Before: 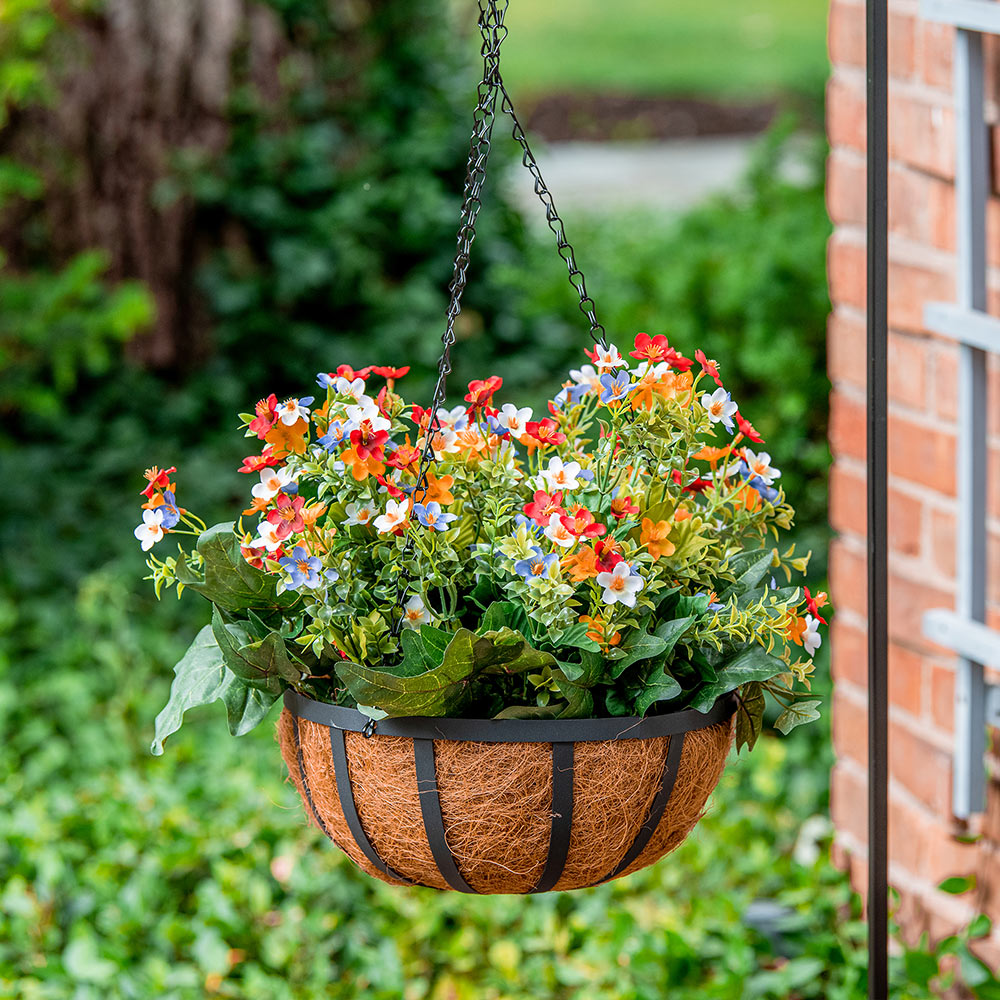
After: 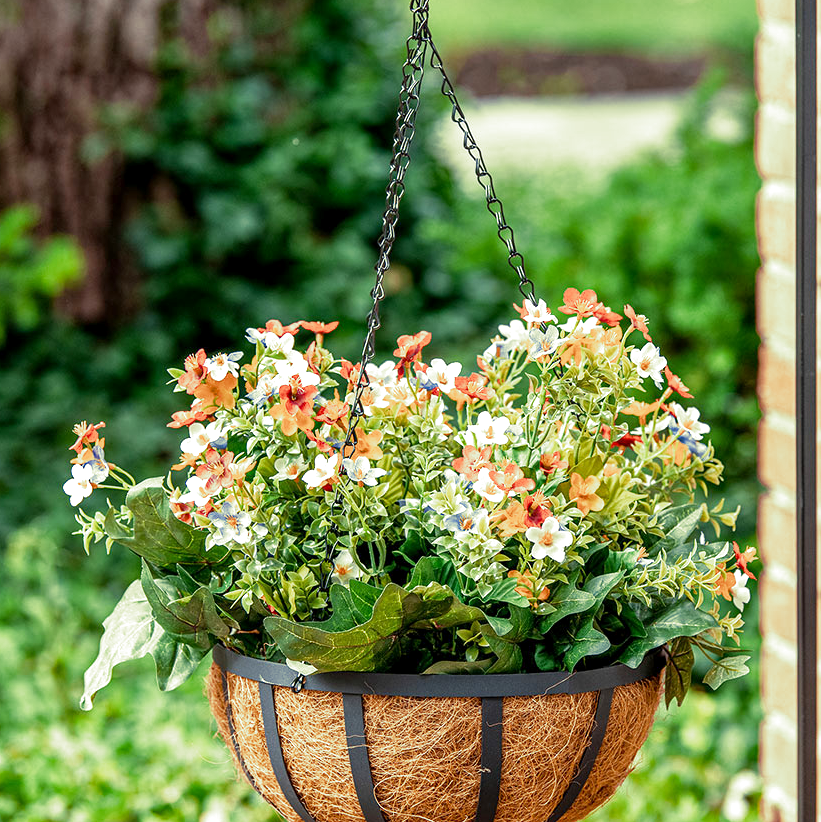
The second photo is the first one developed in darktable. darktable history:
crop and rotate: left 7.196%, top 4.574%, right 10.605%, bottom 13.178%
exposure: black level correction 0.001, exposure 0.5 EV, compensate exposure bias true, compensate highlight preservation false
split-toning: shadows › hue 290.82°, shadows › saturation 0.34, highlights › saturation 0.38, balance 0, compress 50%
